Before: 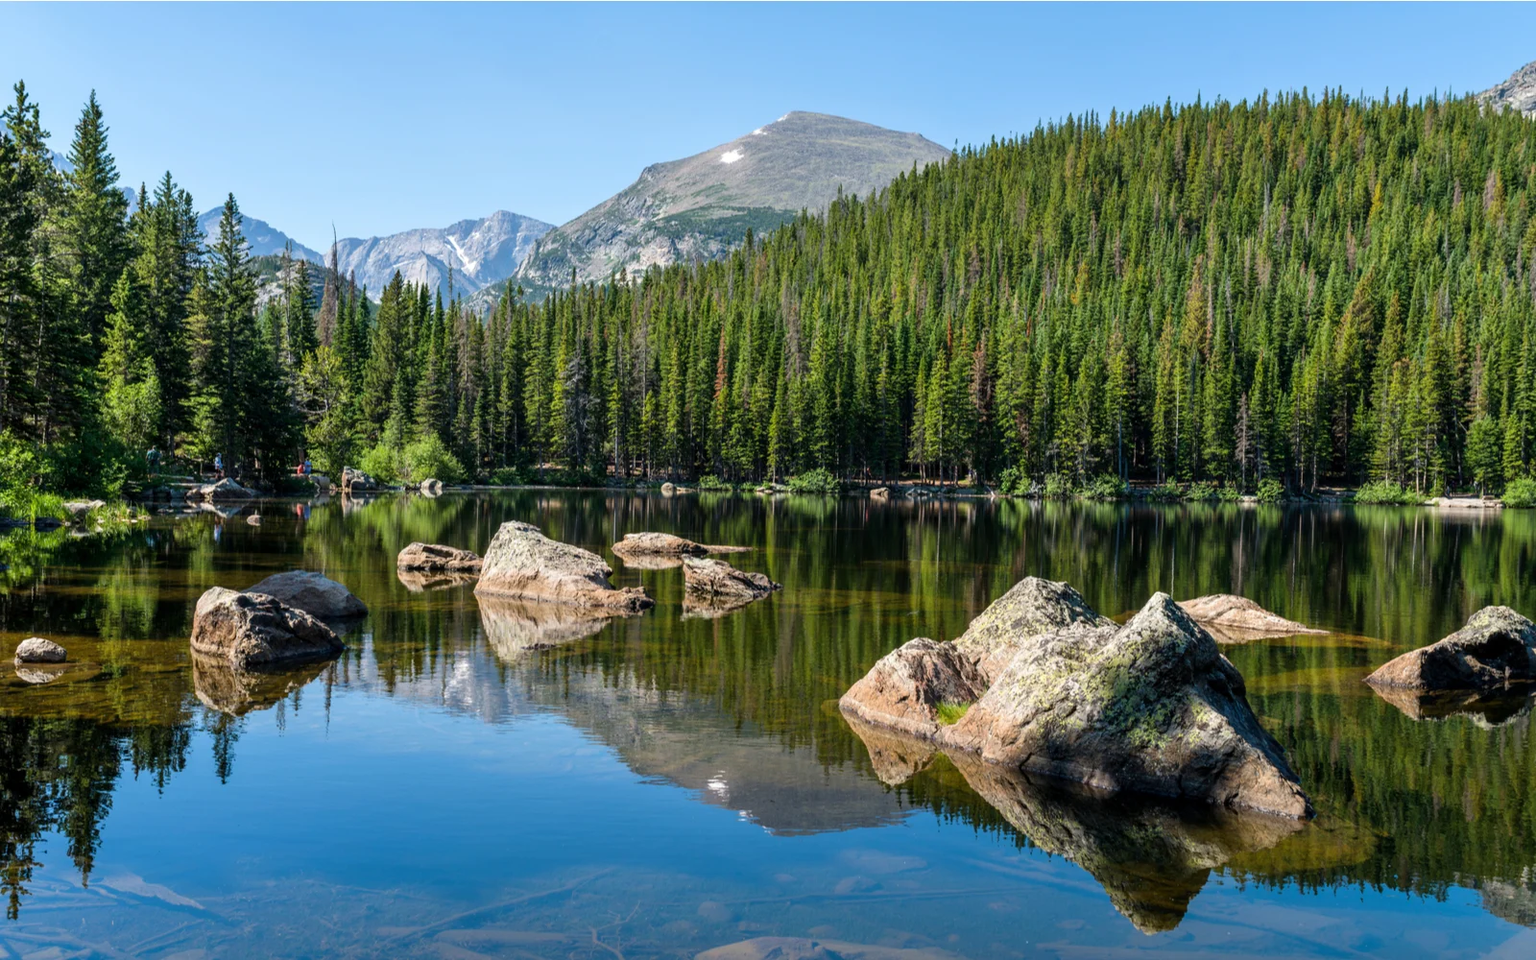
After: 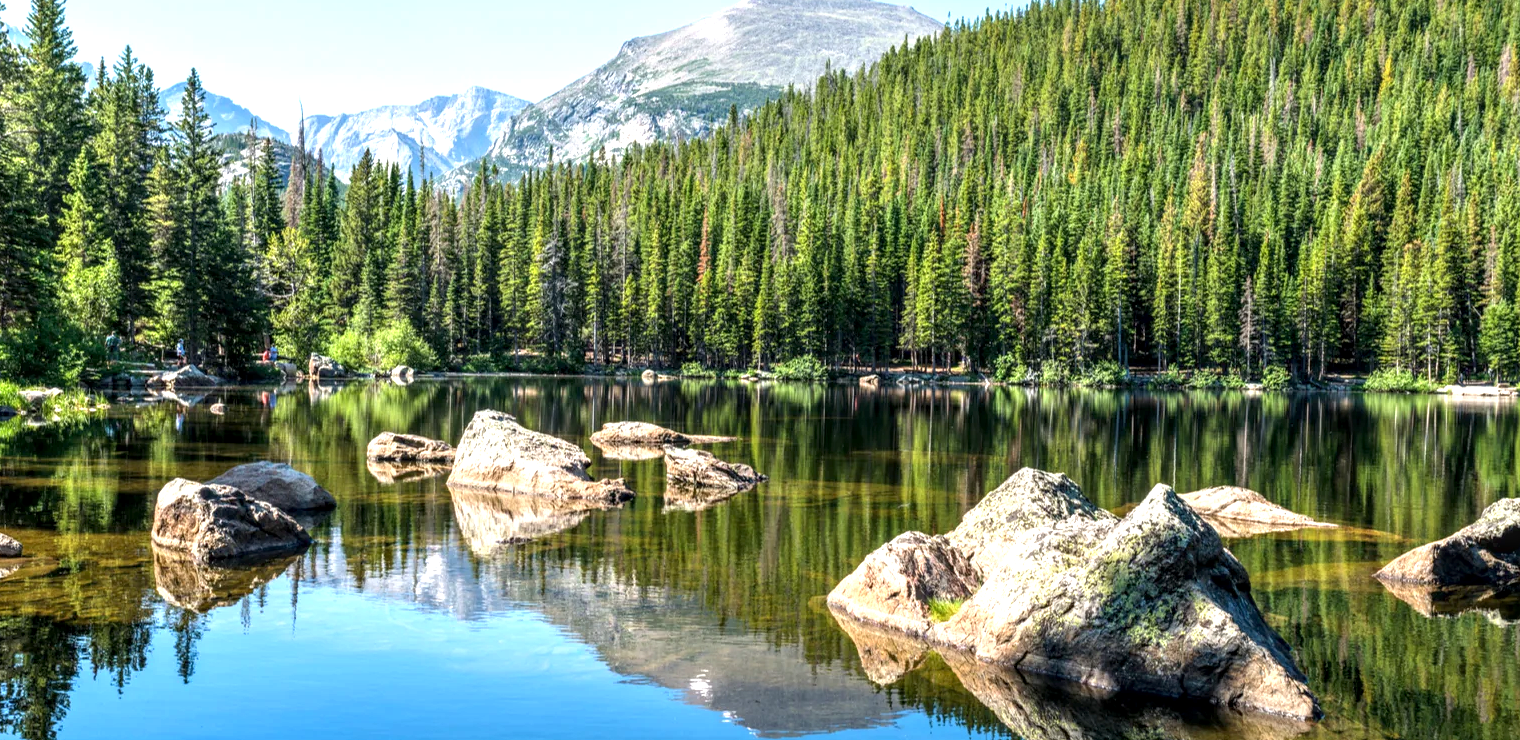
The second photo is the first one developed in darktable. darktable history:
exposure: black level correction 0.001, exposure 1.05 EV, compensate exposure bias true, compensate highlight preservation false
crop and rotate: left 2.991%, top 13.302%, right 1.981%, bottom 12.636%
contrast brightness saturation: saturation -0.05
local contrast: on, module defaults
